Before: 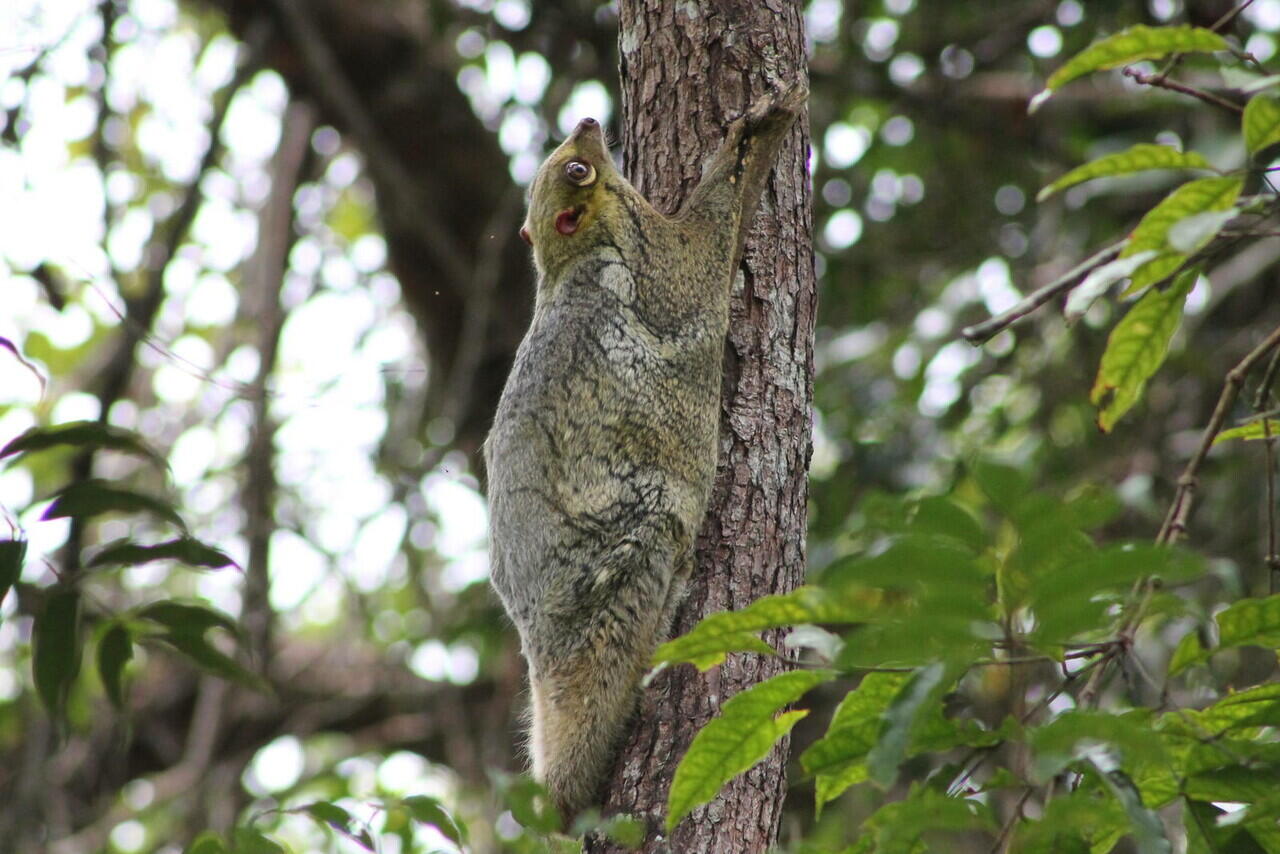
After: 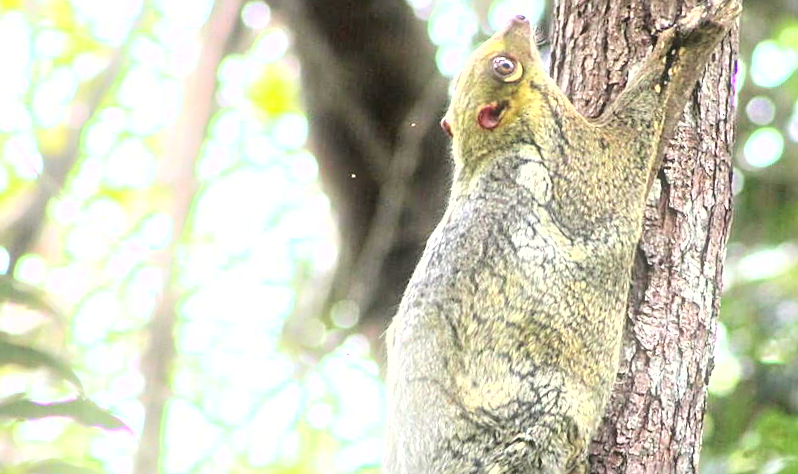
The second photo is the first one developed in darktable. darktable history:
crop and rotate: angle -4.99°, left 2.122%, top 6.945%, right 27.566%, bottom 30.519%
bloom: size 5%, threshold 95%, strength 15%
sharpen: on, module defaults
fill light: exposure -2 EV, width 8.6
exposure: black level correction 0, exposure 1.675 EV, compensate exposure bias true, compensate highlight preservation false
